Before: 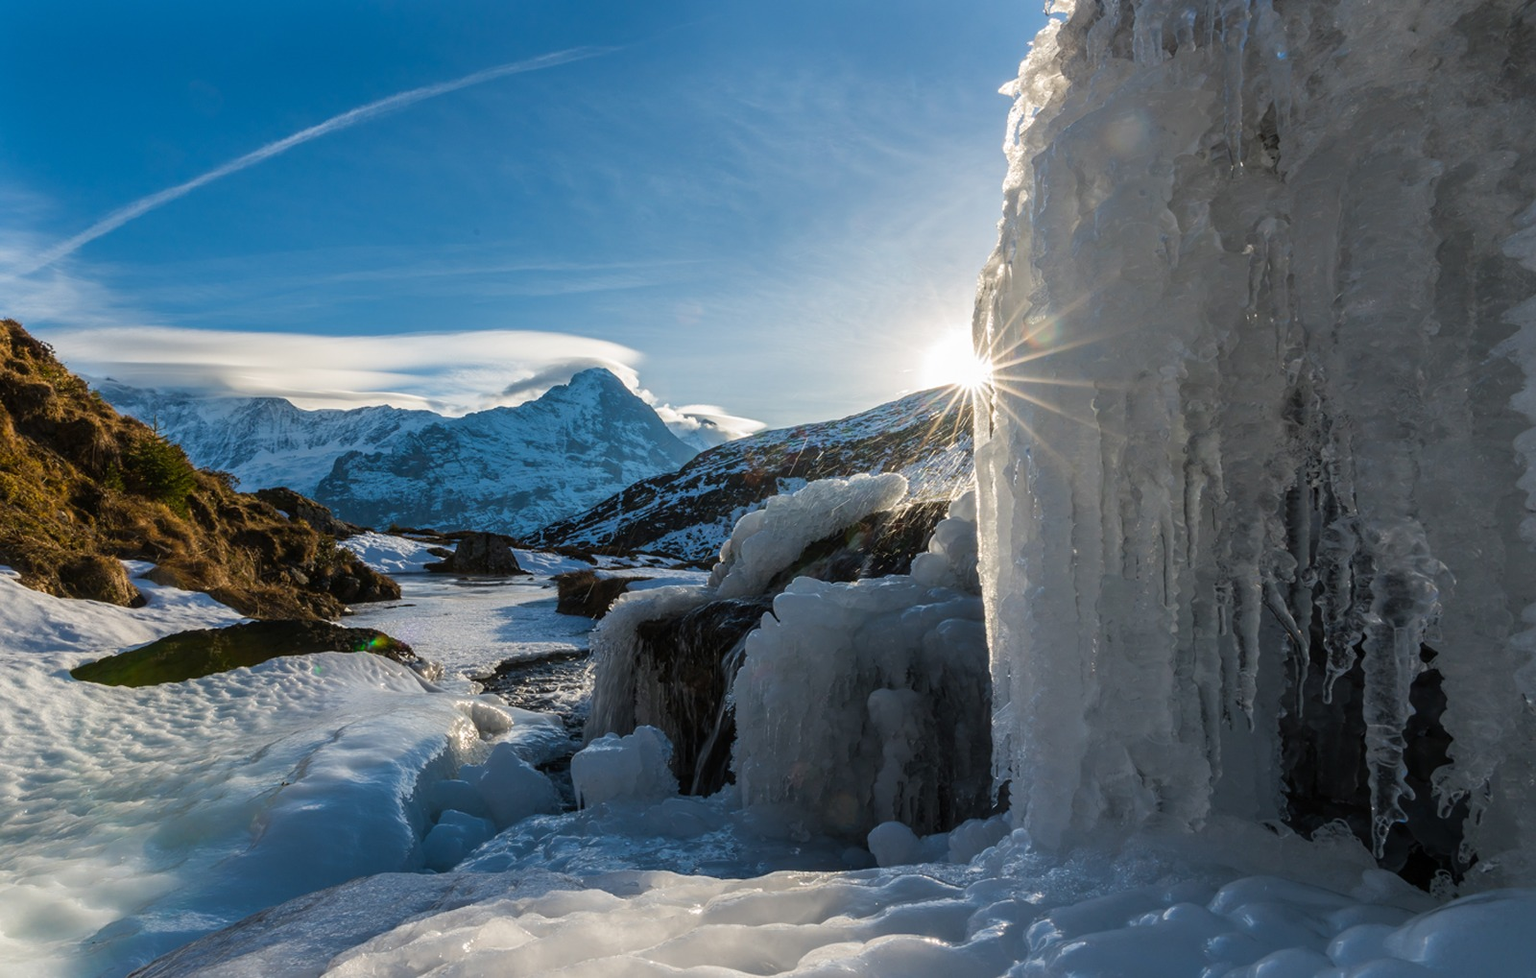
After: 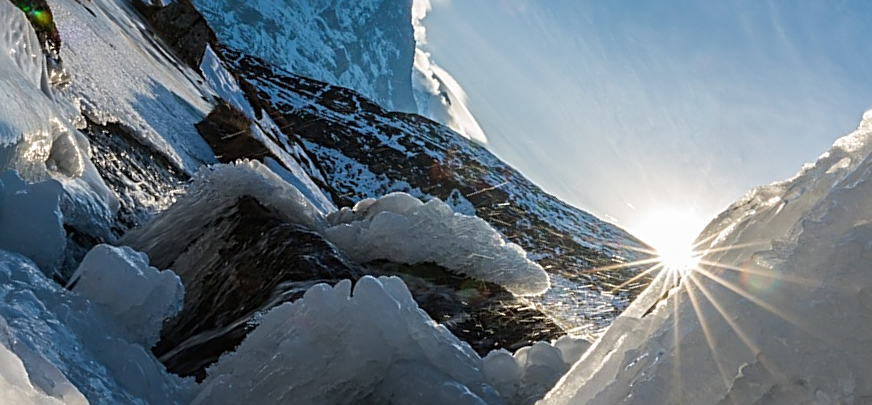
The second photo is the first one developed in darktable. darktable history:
sharpen: radius 2.546, amount 0.638
crop and rotate: angle -45°, top 16.081%, right 0.884%, bottom 11.619%
color calibration: illuminant same as pipeline (D50), adaptation XYZ, x 0.346, y 0.358, temperature 5010.67 K, saturation algorithm version 1 (2020)
